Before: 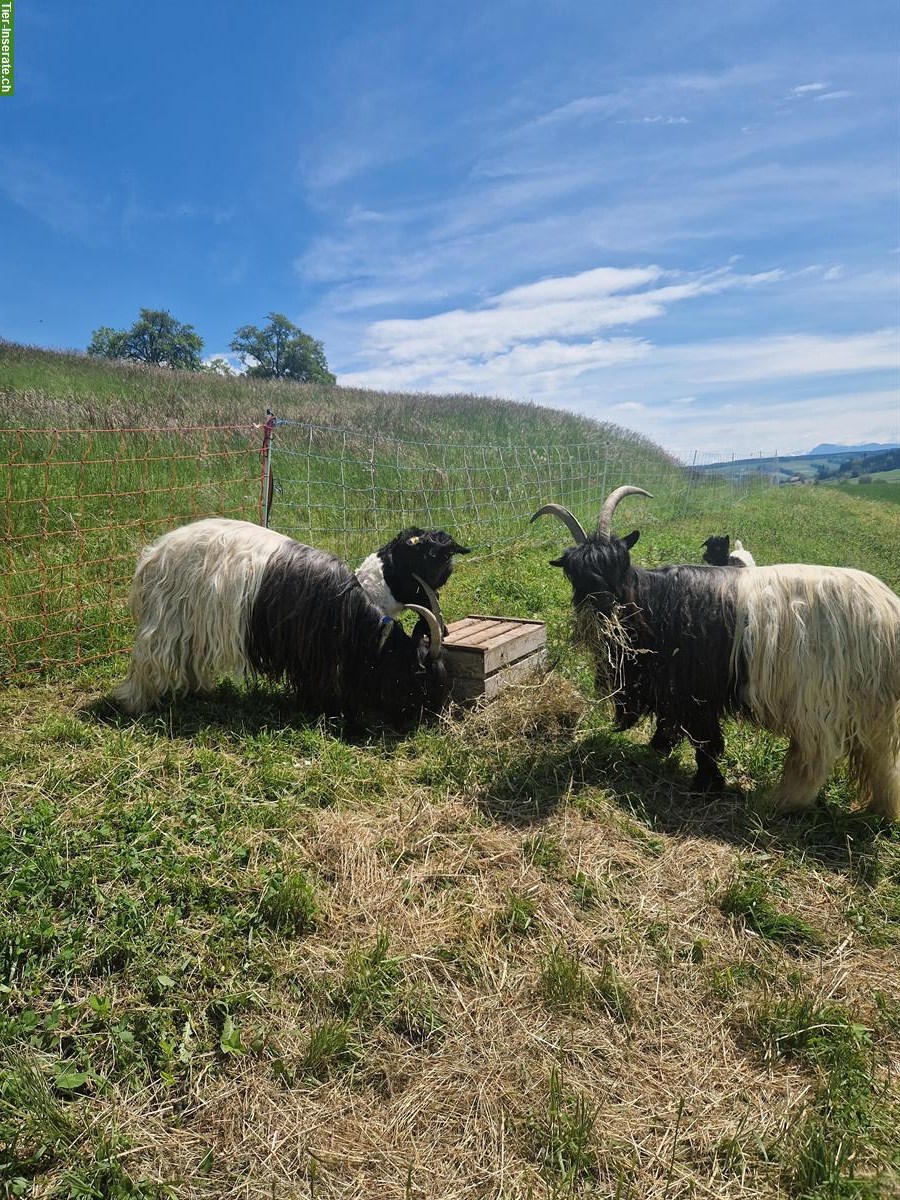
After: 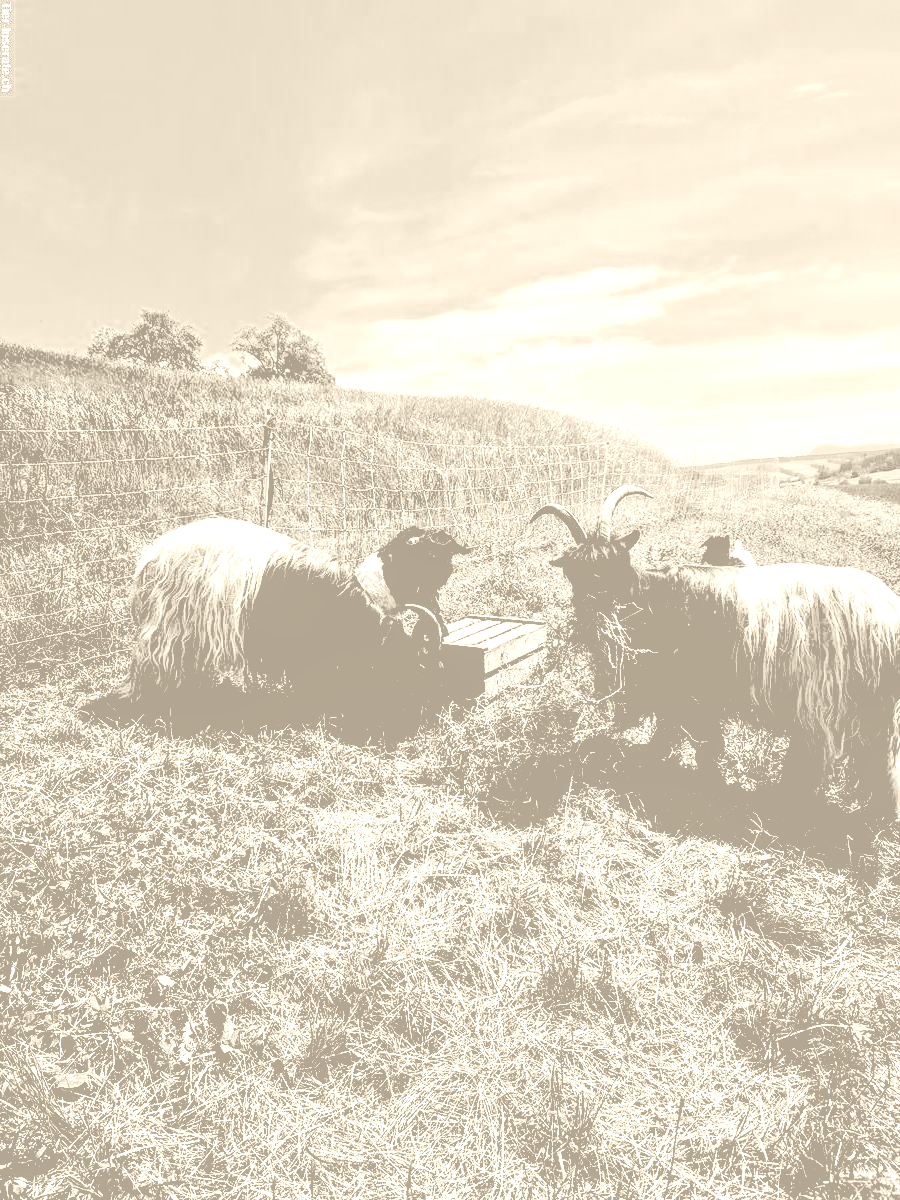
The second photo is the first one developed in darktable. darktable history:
local contrast: on, module defaults
exposure: black level correction 0.046, exposure -0.228 EV, compensate highlight preservation false
color zones: curves: ch1 [(0, -0.394) (0.143, -0.394) (0.286, -0.394) (0.429, -0.392) (0.571, -0.391) (0.714, -0.391) (0.857, -0.391) (1, -0.394)]
color correction: highlights a* 15.03, highlights b* -25.07
filmic rgb: middle gray luminance 13.55%, black relative exposure -1.97 EV, white relative exposure 3.1 EV, threshold 6 EV, target black luminance 0%, hardness 1.79, latitude 59.23%, contrast 1.728, highlights saturation mix 5%, shadows ↔ highlights balance -37.52%, add noise in highlights 0, color science v3 (2019), use custom middle-gray values true, iterations of high-quality reconstruction 0, contrast in highlights soft, enable highlight reconstruction true
color balance rgb: linear chroma grading › global chroma 15%, perceptual saturation grading › global saturation 30%
colorize: hue 36°, saturation 71%, lightness 80.79%
white balance: red 0.871, blue 1.249
